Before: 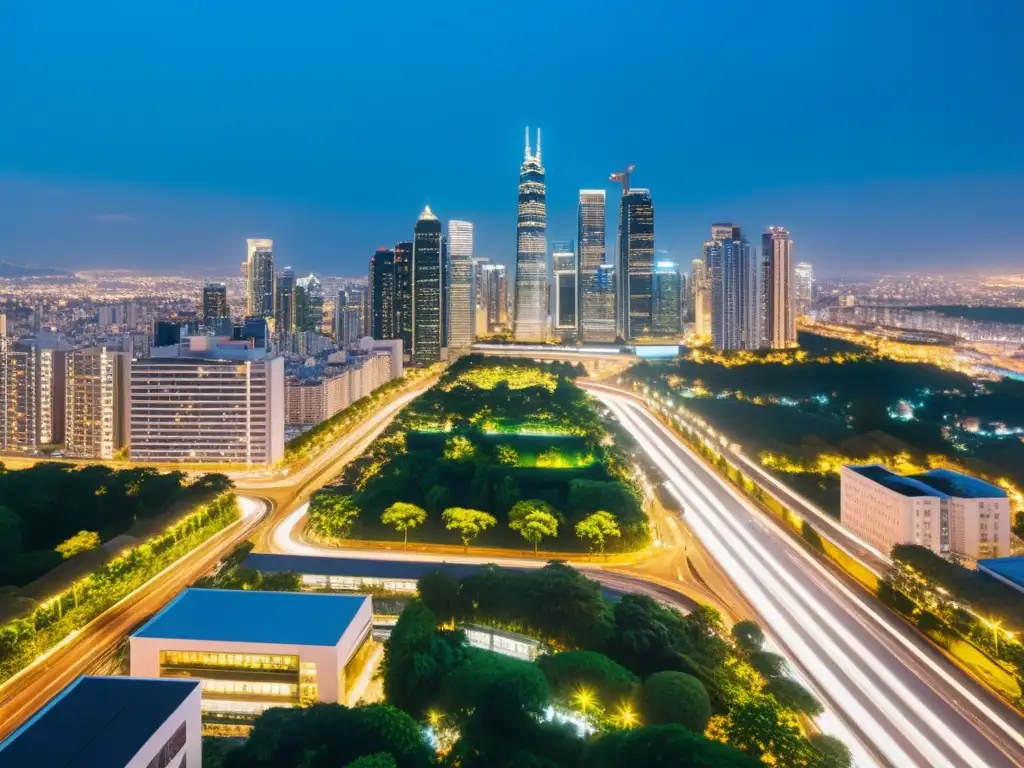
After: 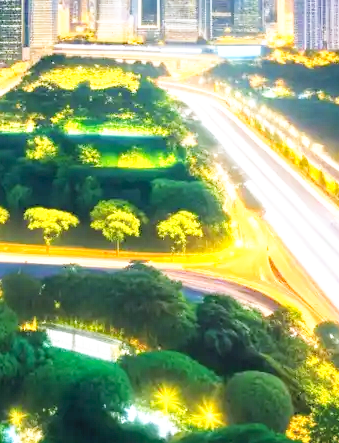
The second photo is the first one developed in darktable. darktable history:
crop: left 40.878%, top 39.176%, right 25.993%, bottom 3.081%
exposure: black level correction 0, exposure 0.5 EV, compensate exposure bias true, compensate highlight preservation false
tone curve: curves: ch0 [(0, 0) (0.003, 0.016) (0.011, 0.016) (0.025, 0.016) (0.044, 0.017) (0.069, 0.026) (0.1, 0.044) (0.136, 0.074) (0.177, 0.121) (0.224, 0.183) (0.277, 0.248) (0.335, 0.326) (0.399, 0.413) (0.468, 0.511) (0.543, 0.612) (0.623, 0.717) (0.709, 0.818) (0.801, 0.911) (0.898, 0.979) (1, 1)], preserve colors none
haze removal: compatibility mode true, adaptive false
white balance: red 0.976, blue 1.04
contrast brightness saturation: brightness 0.28
